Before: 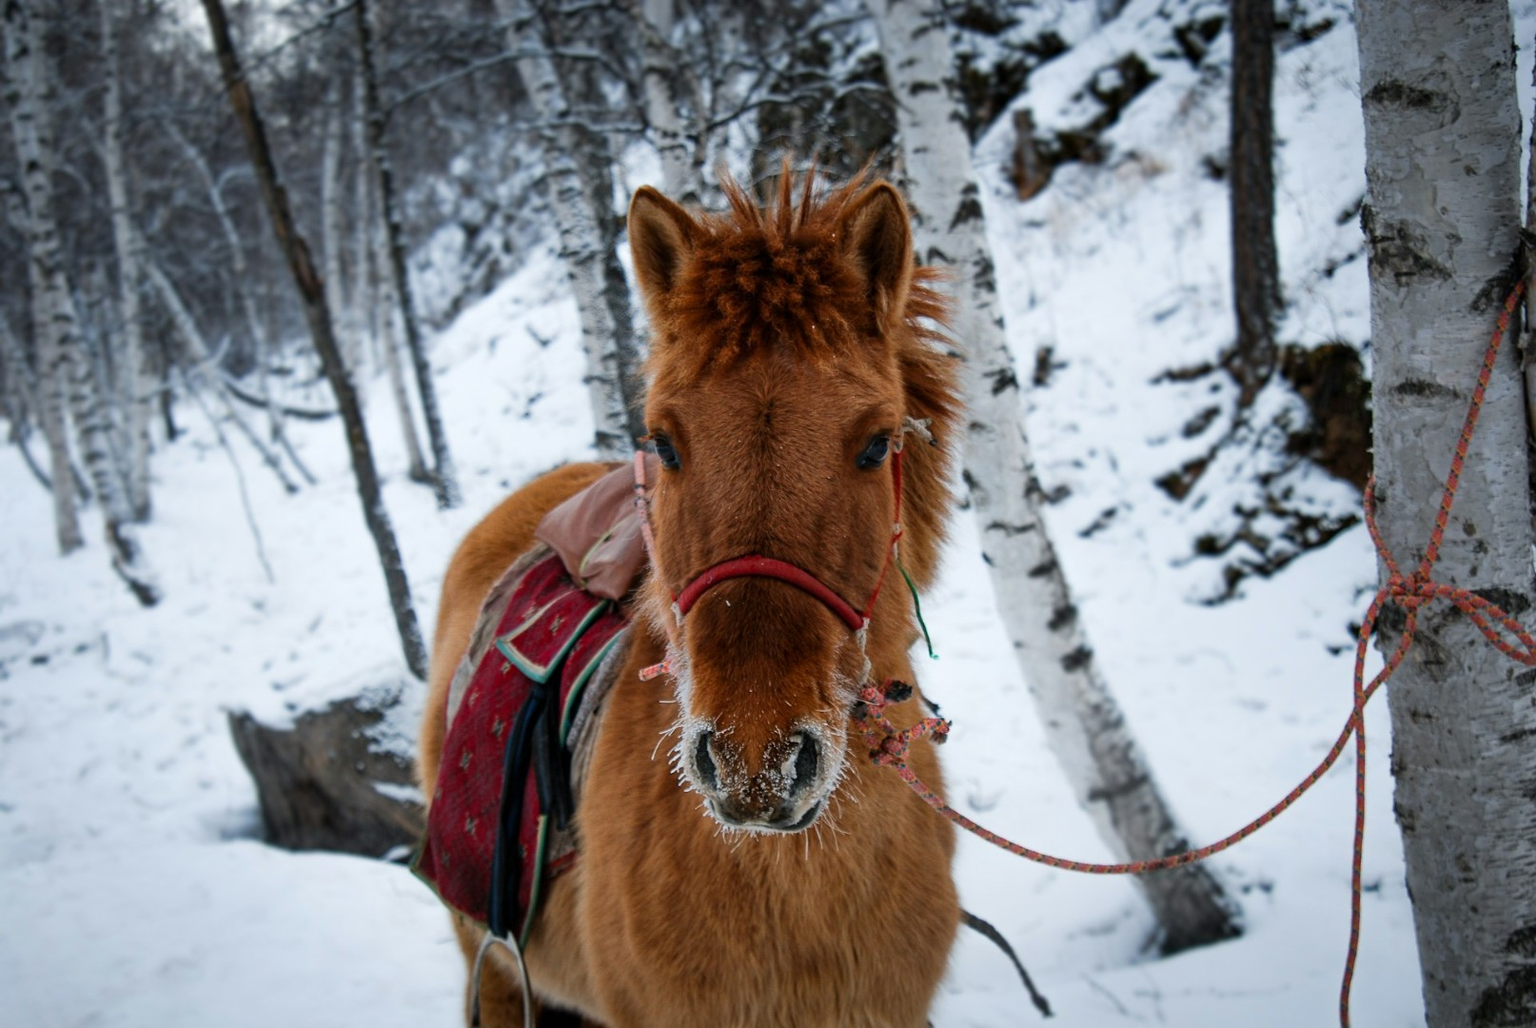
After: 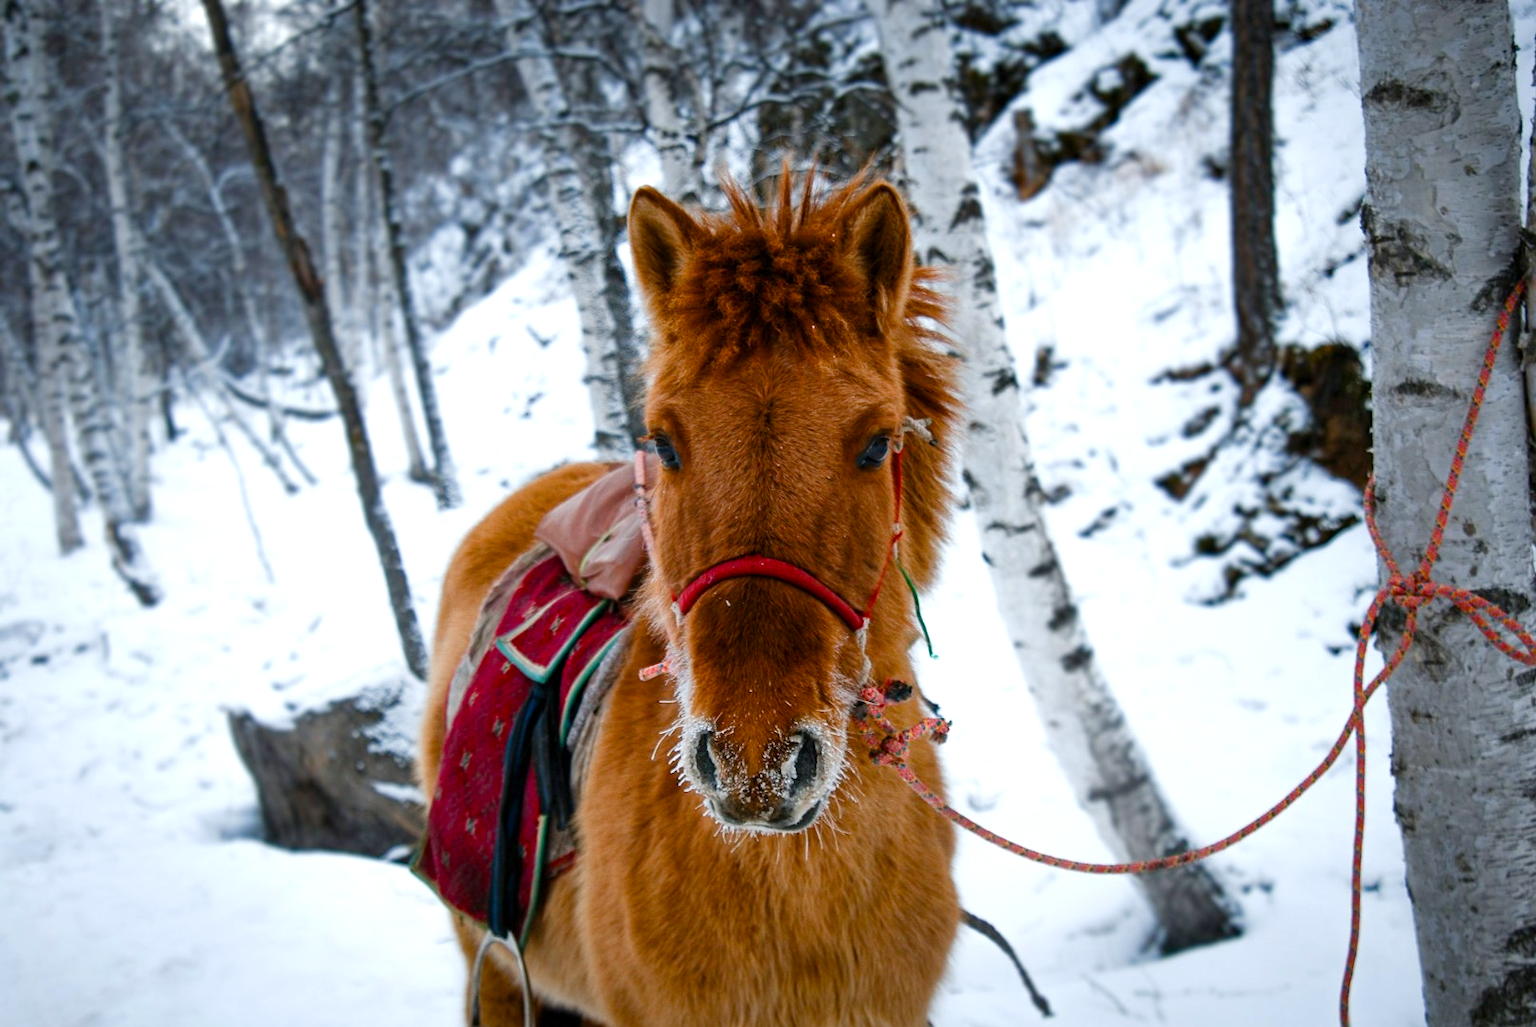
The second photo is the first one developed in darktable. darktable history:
white balance: red 0.988, blue 1.017
color balance rgb: perceptual saturation grading › global saturation 20%, perceptual saturation grading › highlights -50%, perceptual saturation grading › shadows 30%, perceptual brilliance grading › global brilliance 10%, perceptual brilliance grading › shadows 15%
